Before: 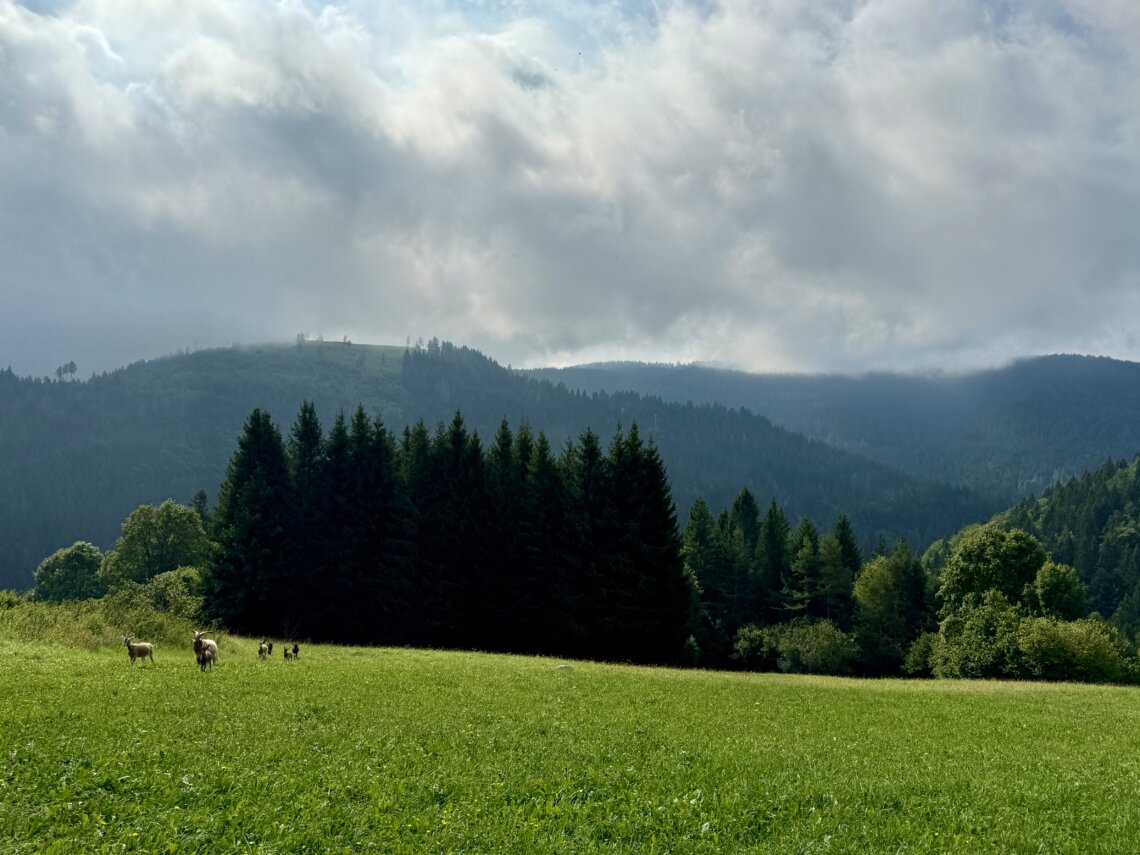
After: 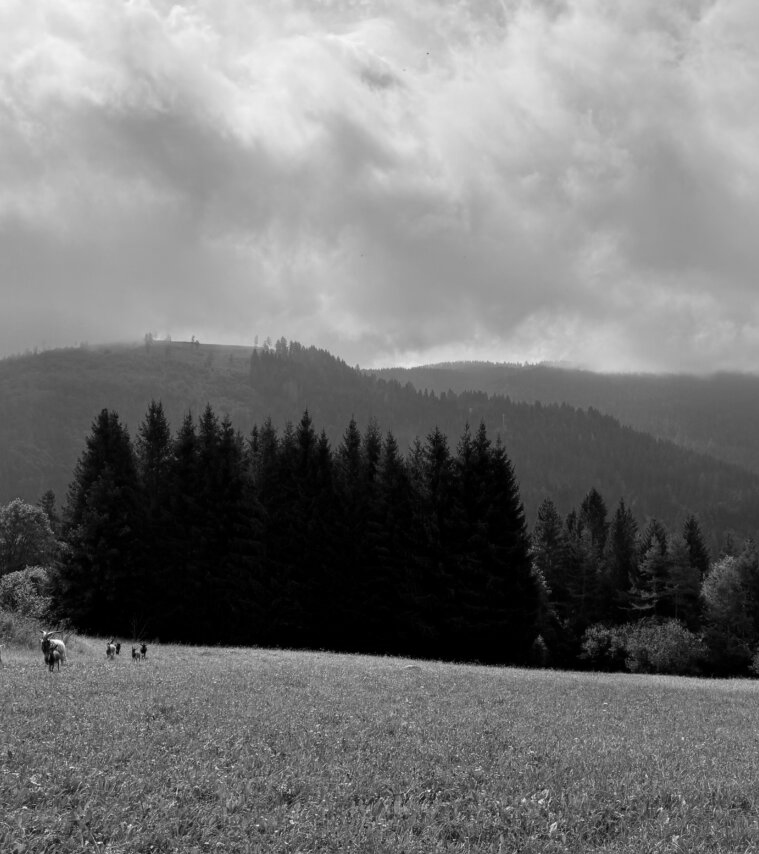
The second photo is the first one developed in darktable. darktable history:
crop and rotate: left 13.342%, right 19.991%
monochrome: a 32, b 64, size 2.3
